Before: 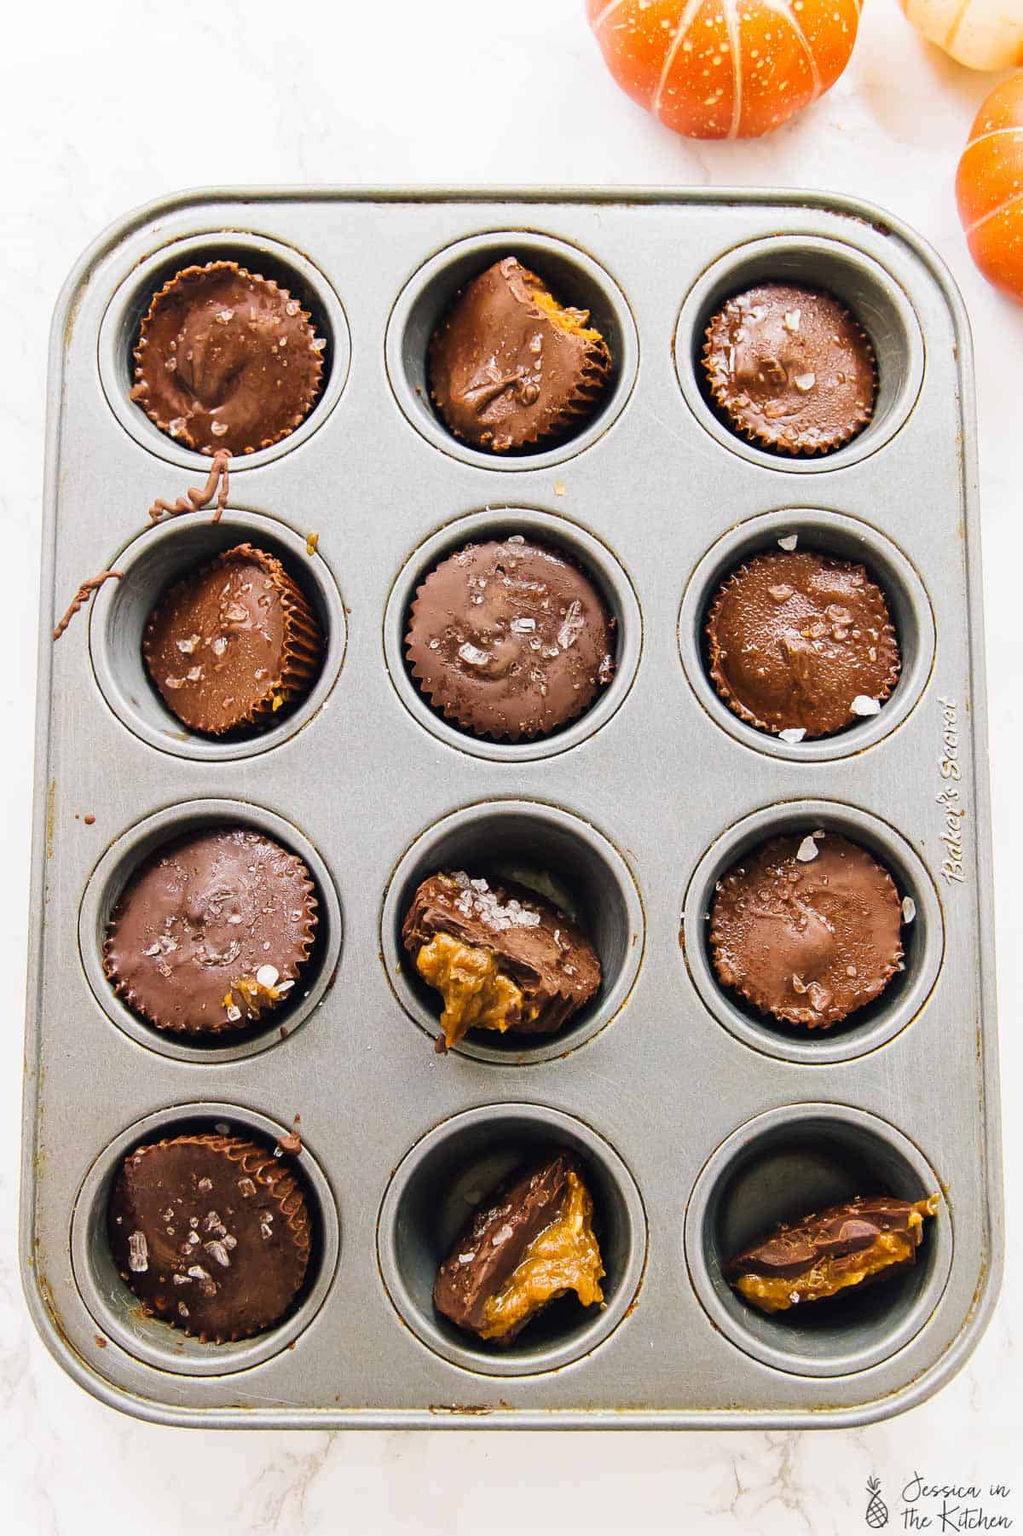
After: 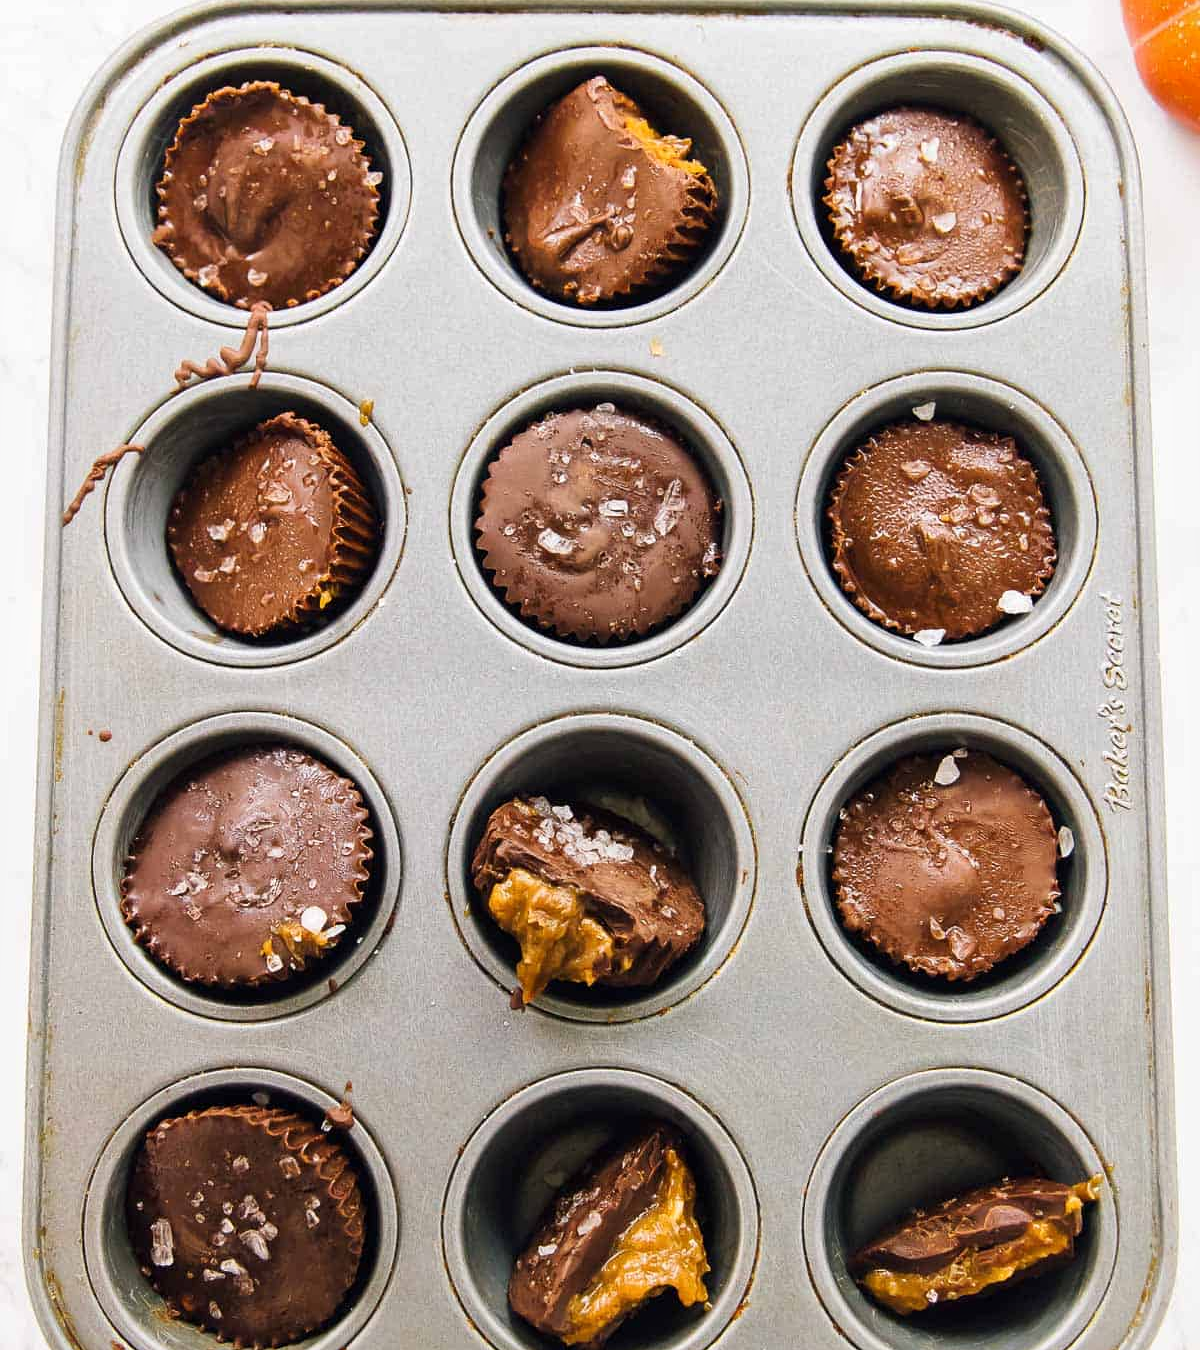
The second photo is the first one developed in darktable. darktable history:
crop and rotate: top 12.5%, bottom 12.5%
local contrast: mode bilateral grid, contrast 20, coarseness 50, detail 120%, midtone range 0.2
